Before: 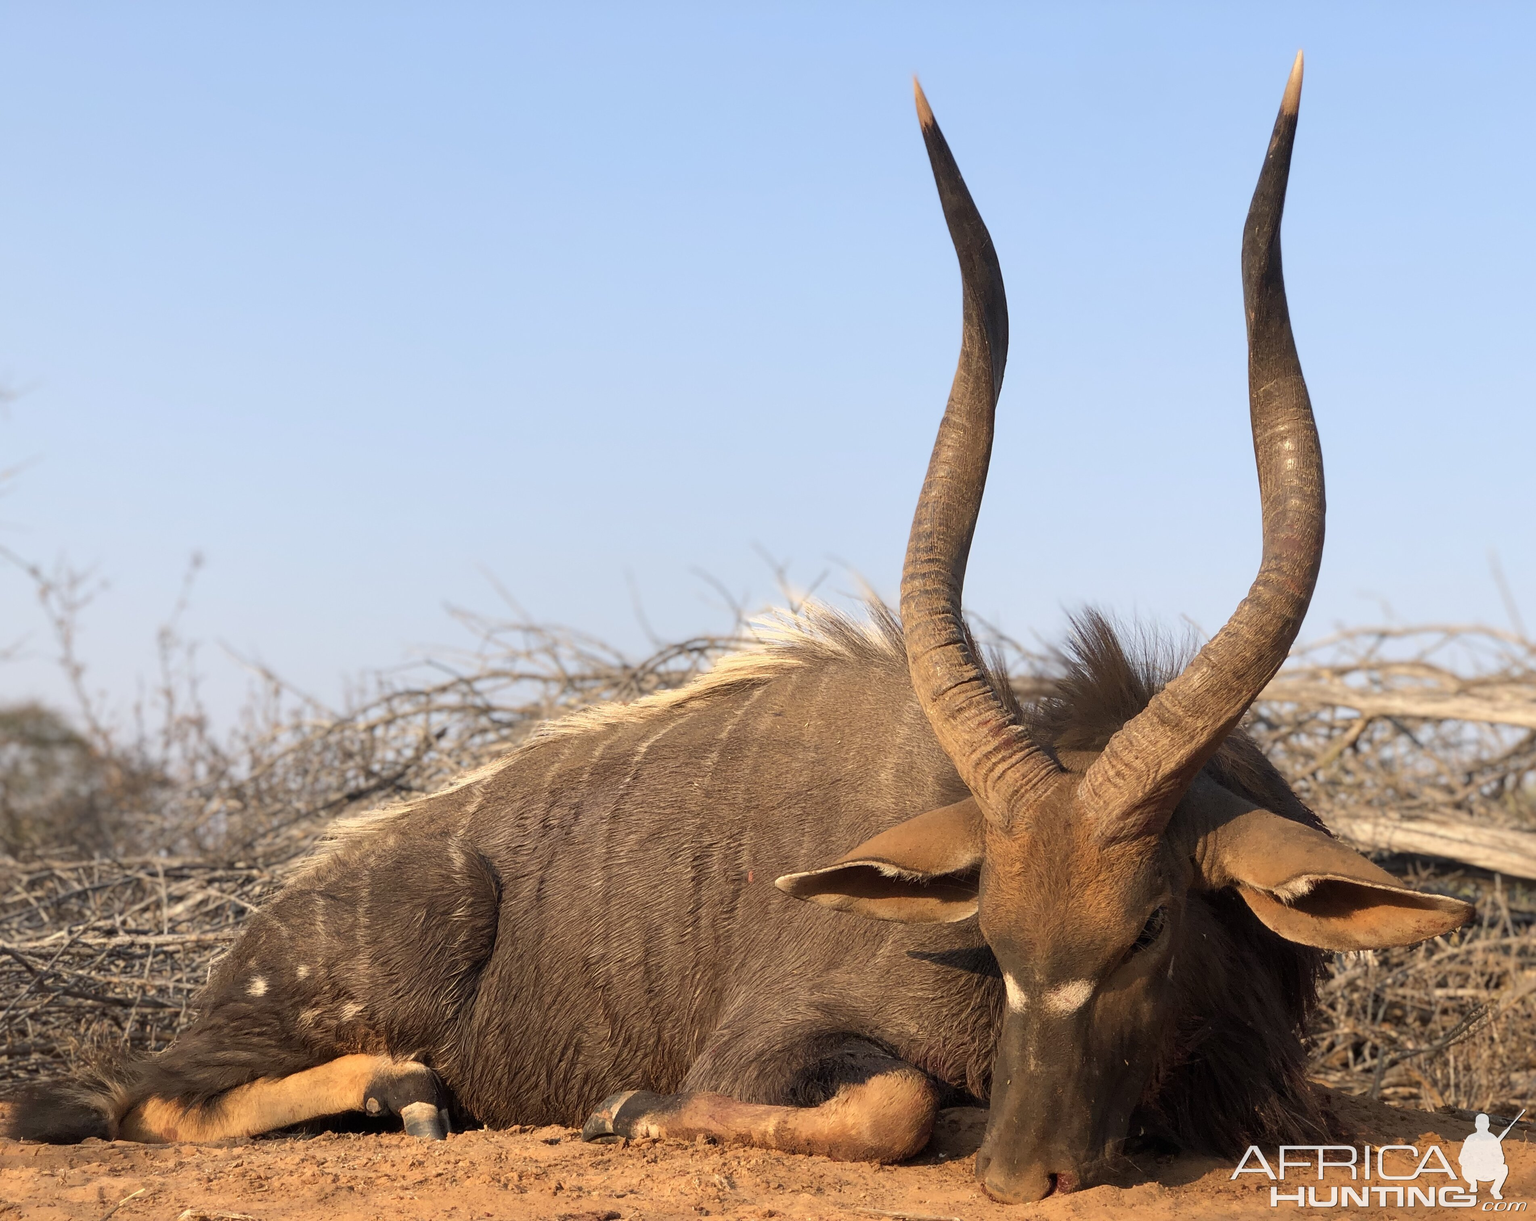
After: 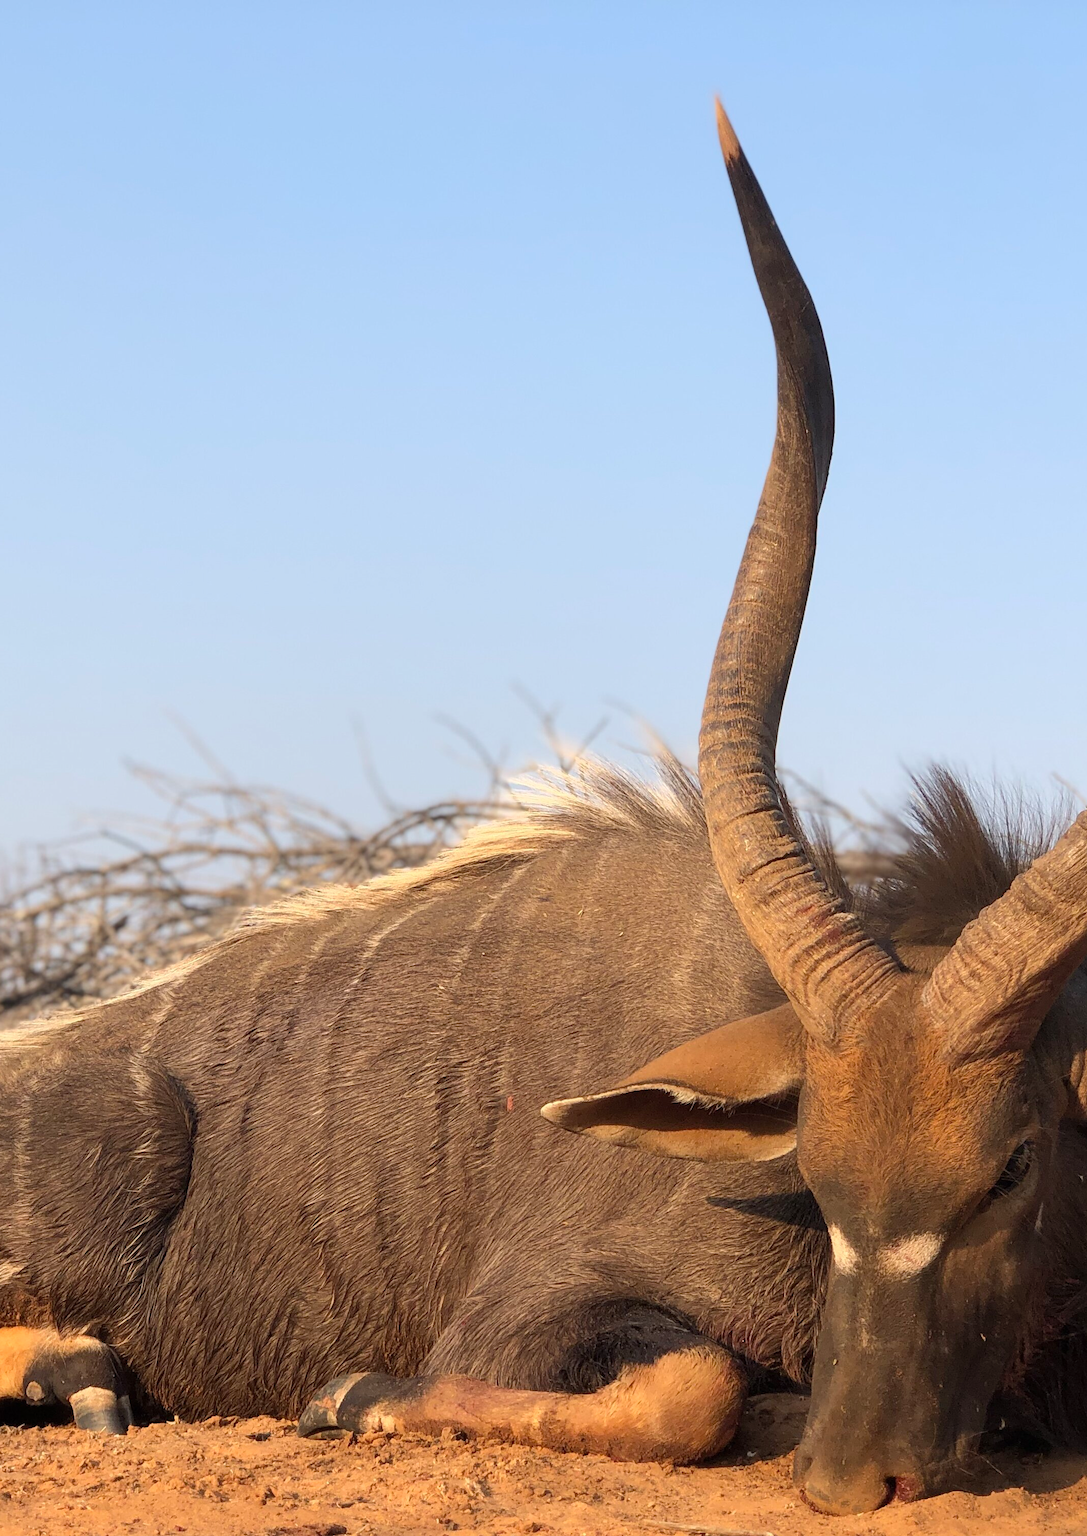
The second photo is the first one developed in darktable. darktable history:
crop and rotate: left 22.516%, right 21.234%
shadows and highlights: shadows 30.86, highlights 0, soften with gaussian
